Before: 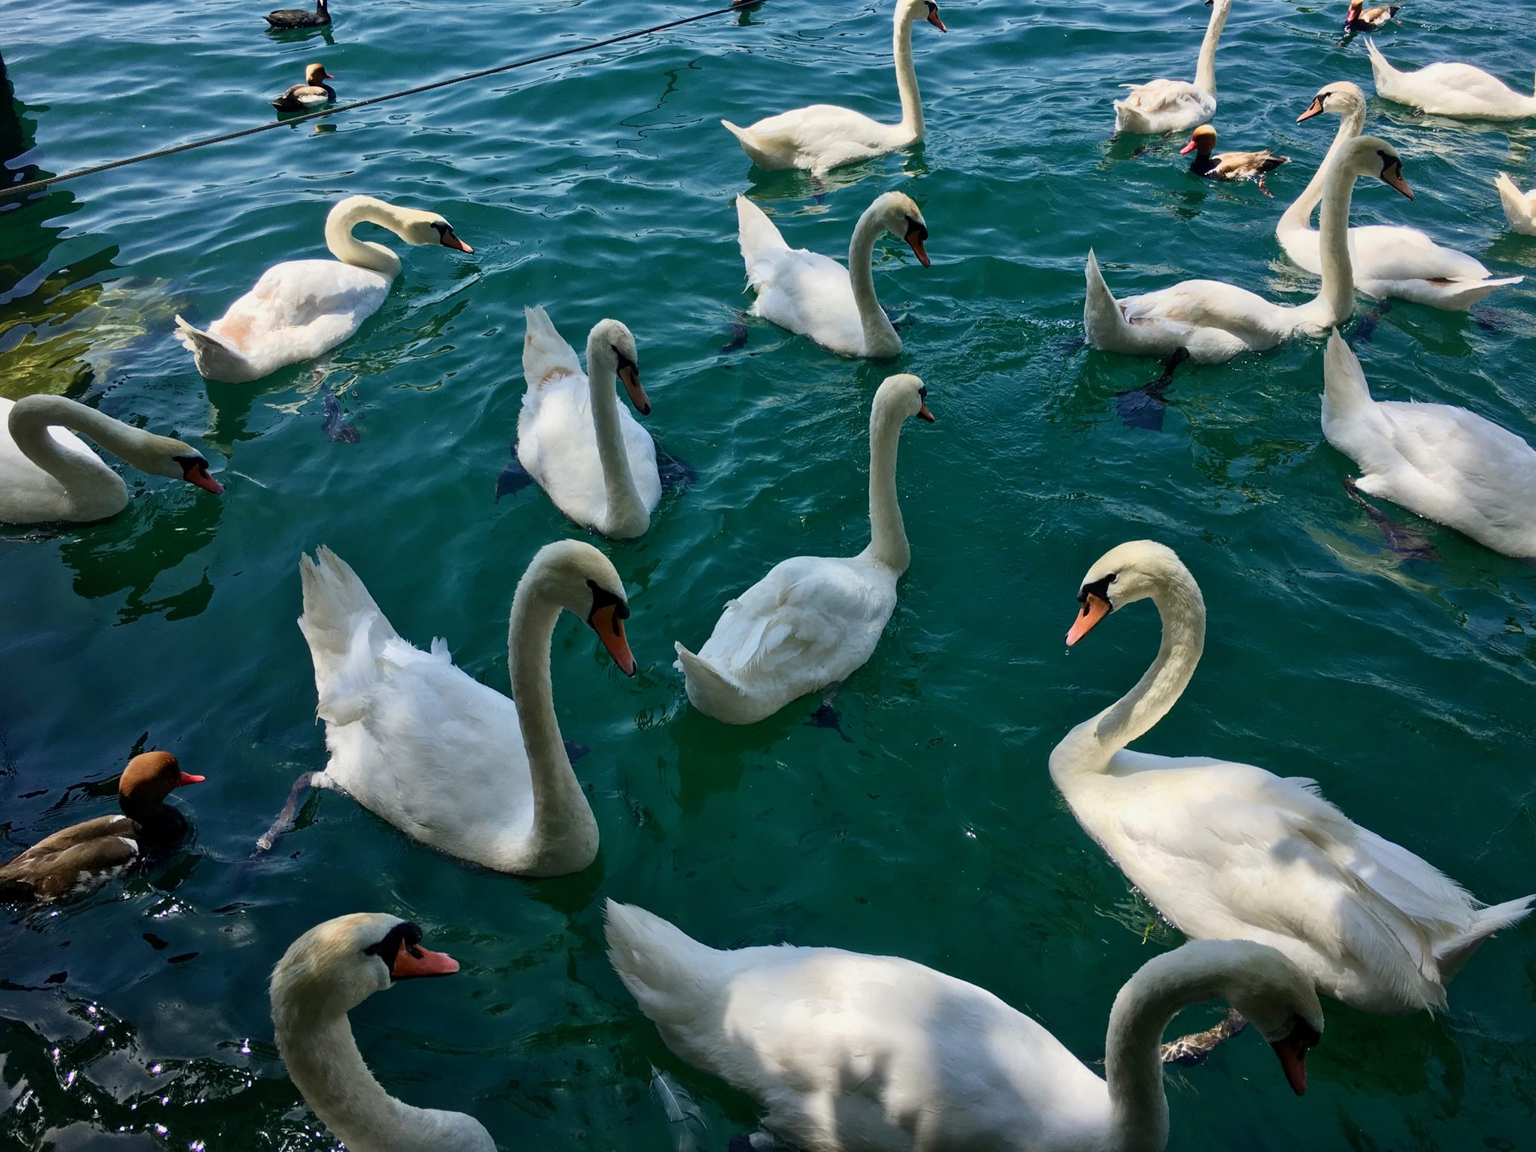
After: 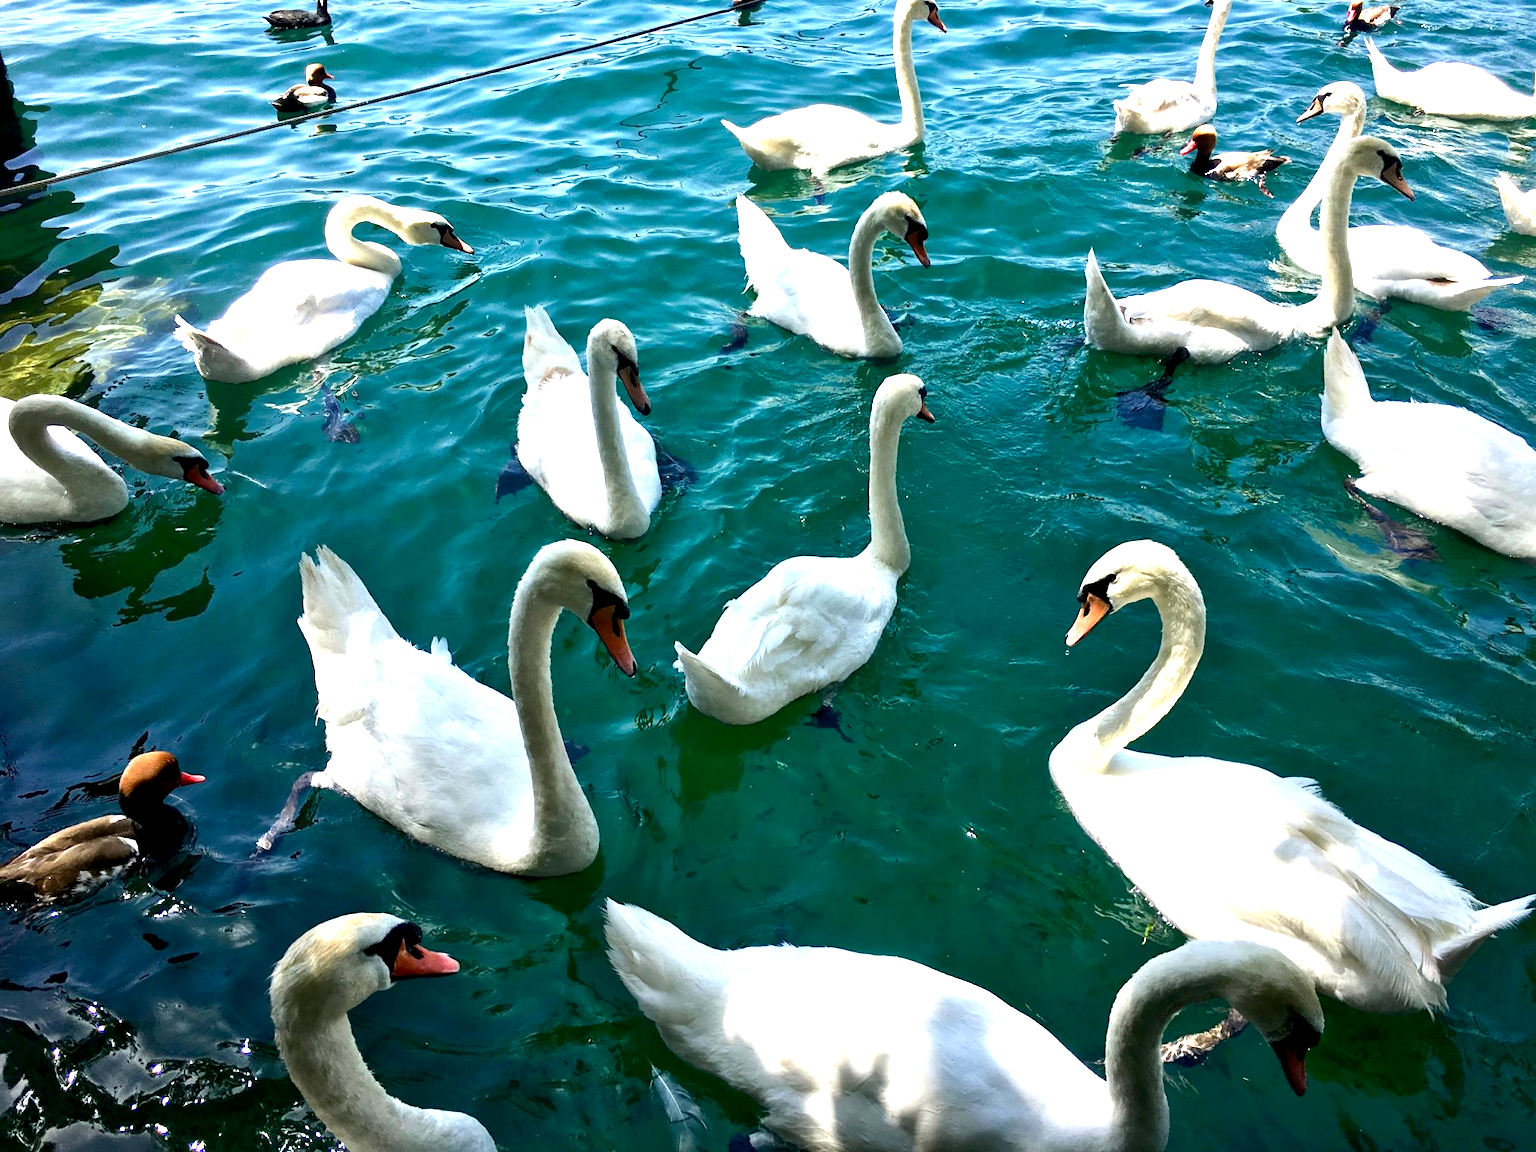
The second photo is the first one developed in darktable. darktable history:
tone equalizer: -8 EV -0.417 EV, -7 EV -0.389 EV, -6 EV -0.333 EV, -5 EV -0.222 EV, -3 EV 0.222 EV, -2 EV 0.333 EV, -1 EV 0.389 EV, +0 EV 0.417 EV, edges refinement/feathering 500, mask exposure compensation -1.25 EV, preserve details no
exposure: black level correction 0, exposure 1.1 EV, compensate highlight preservation false
